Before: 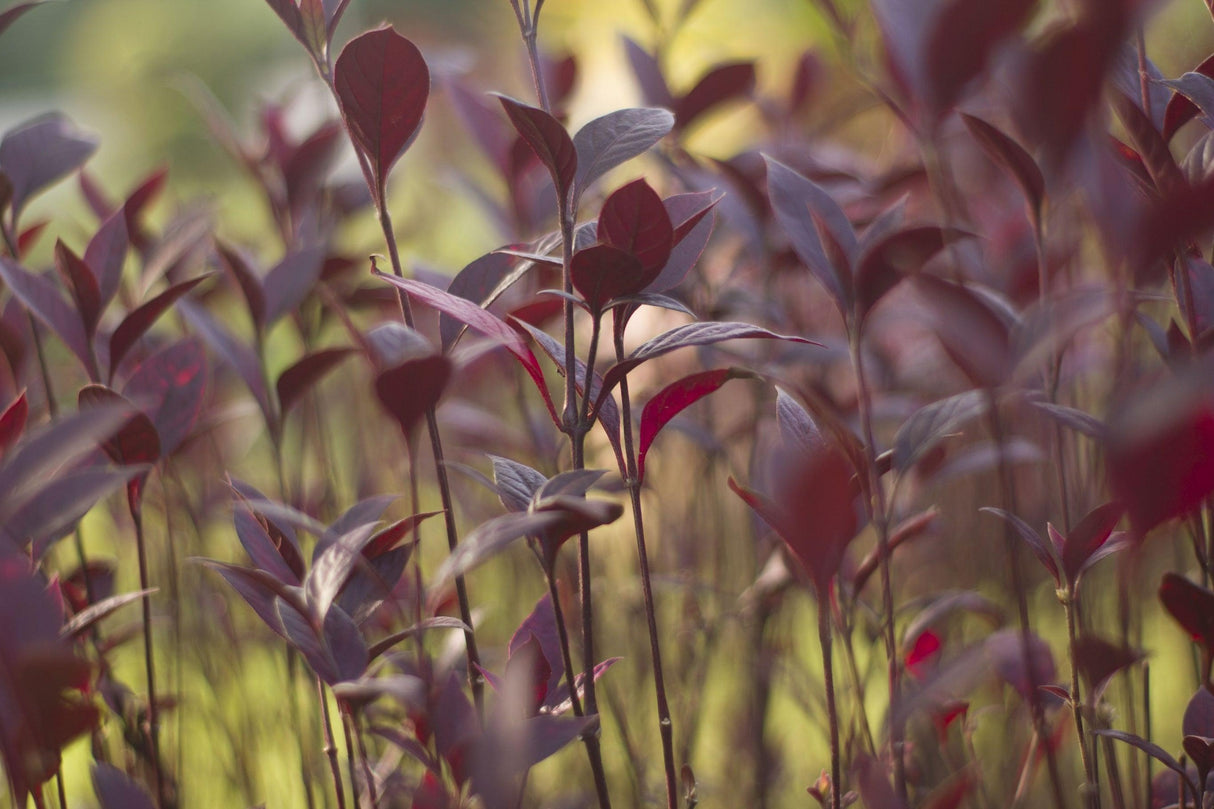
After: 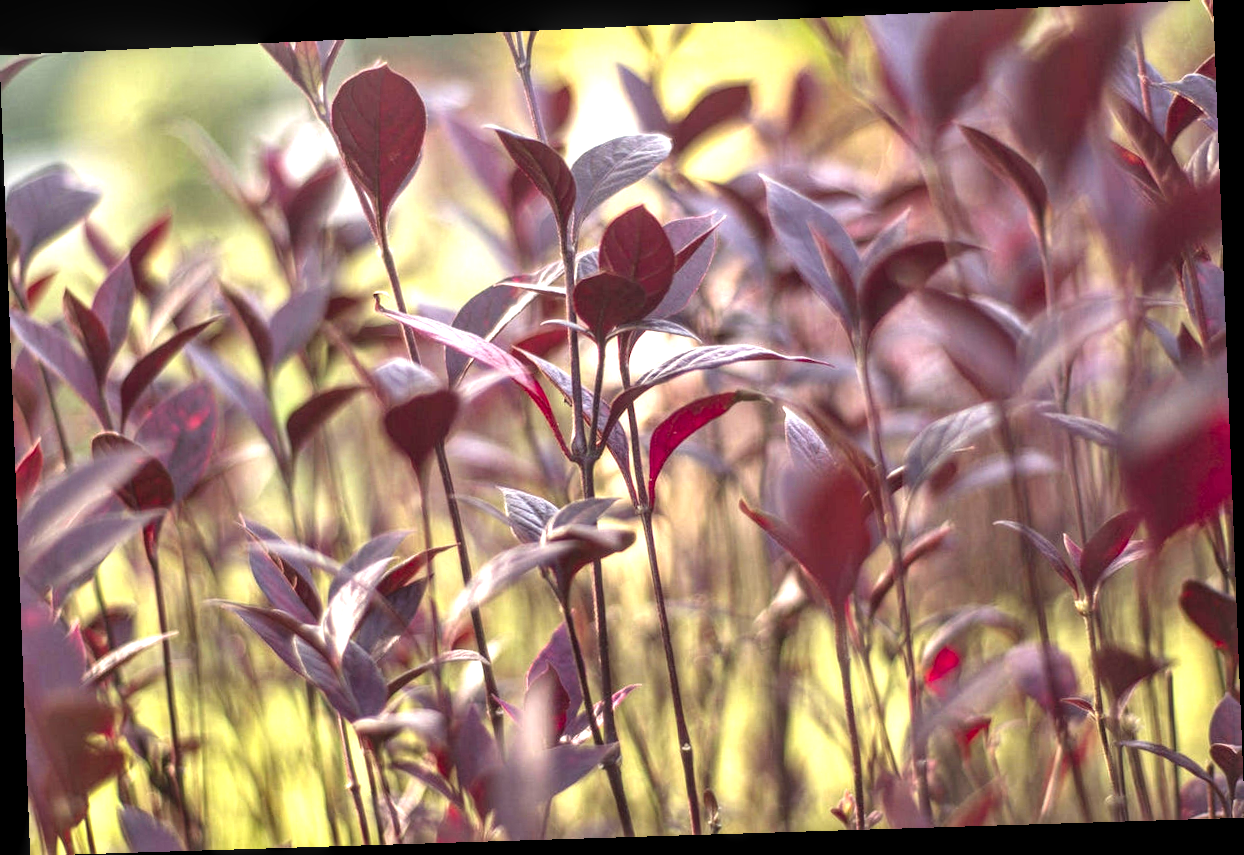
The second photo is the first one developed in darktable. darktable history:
exposure: black level correction 0, exposure 1.198 EV, compensate exposure bias true, compensate highlight preservation false
local contrast: detail 160%
rotate and perspective: rotation -2.22°, lens shift (horizontal) -0.022, automatic cropping off
